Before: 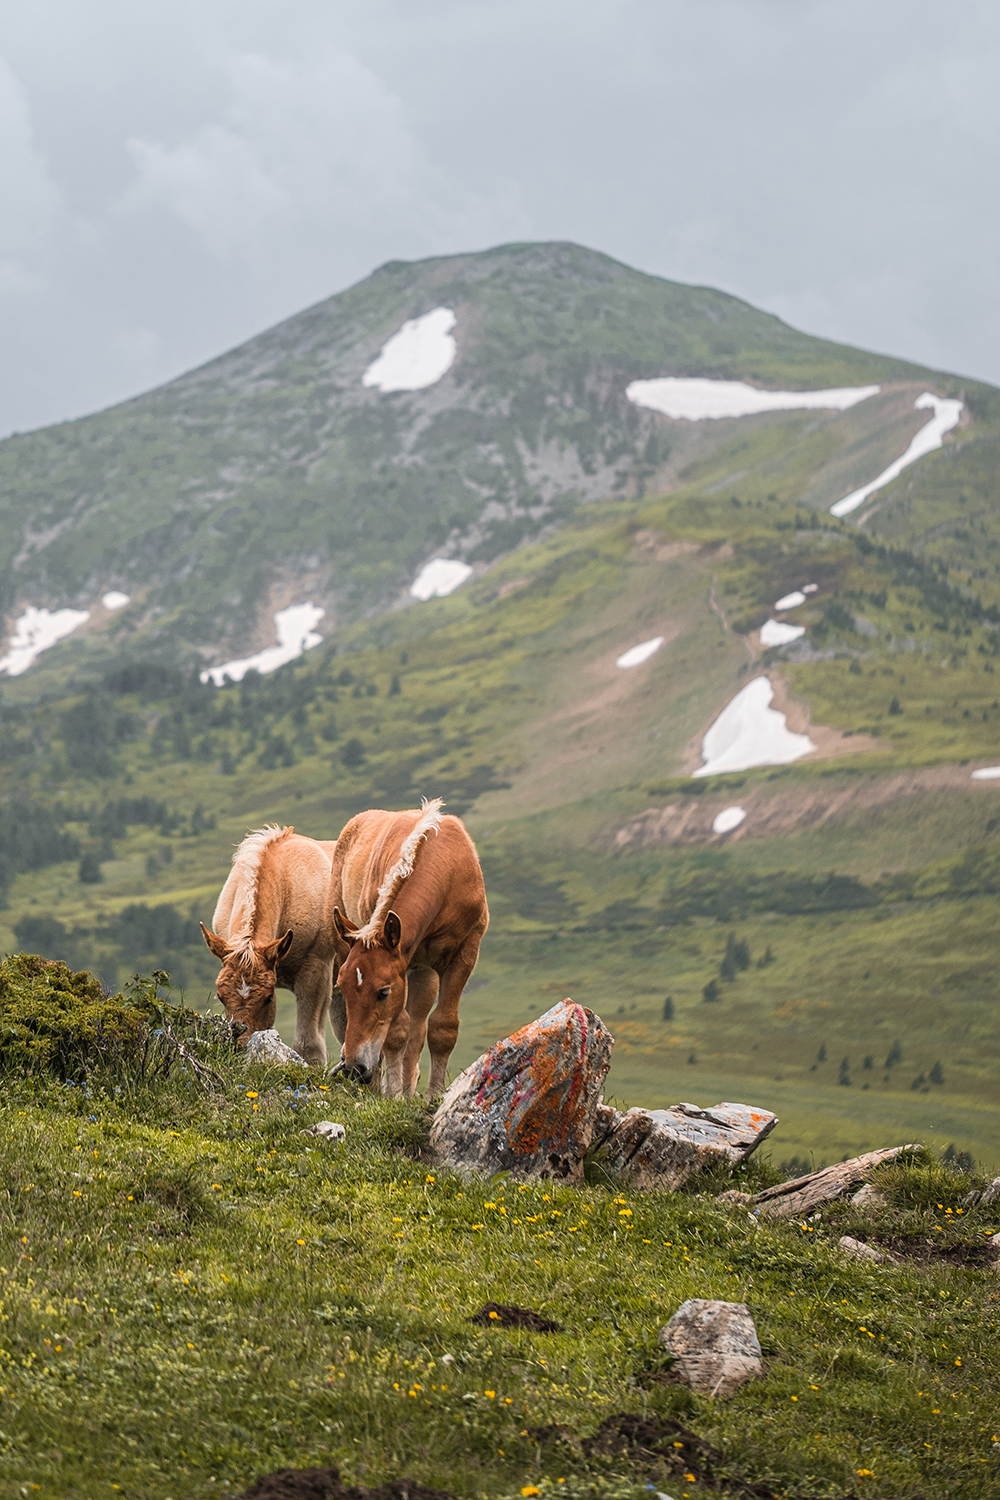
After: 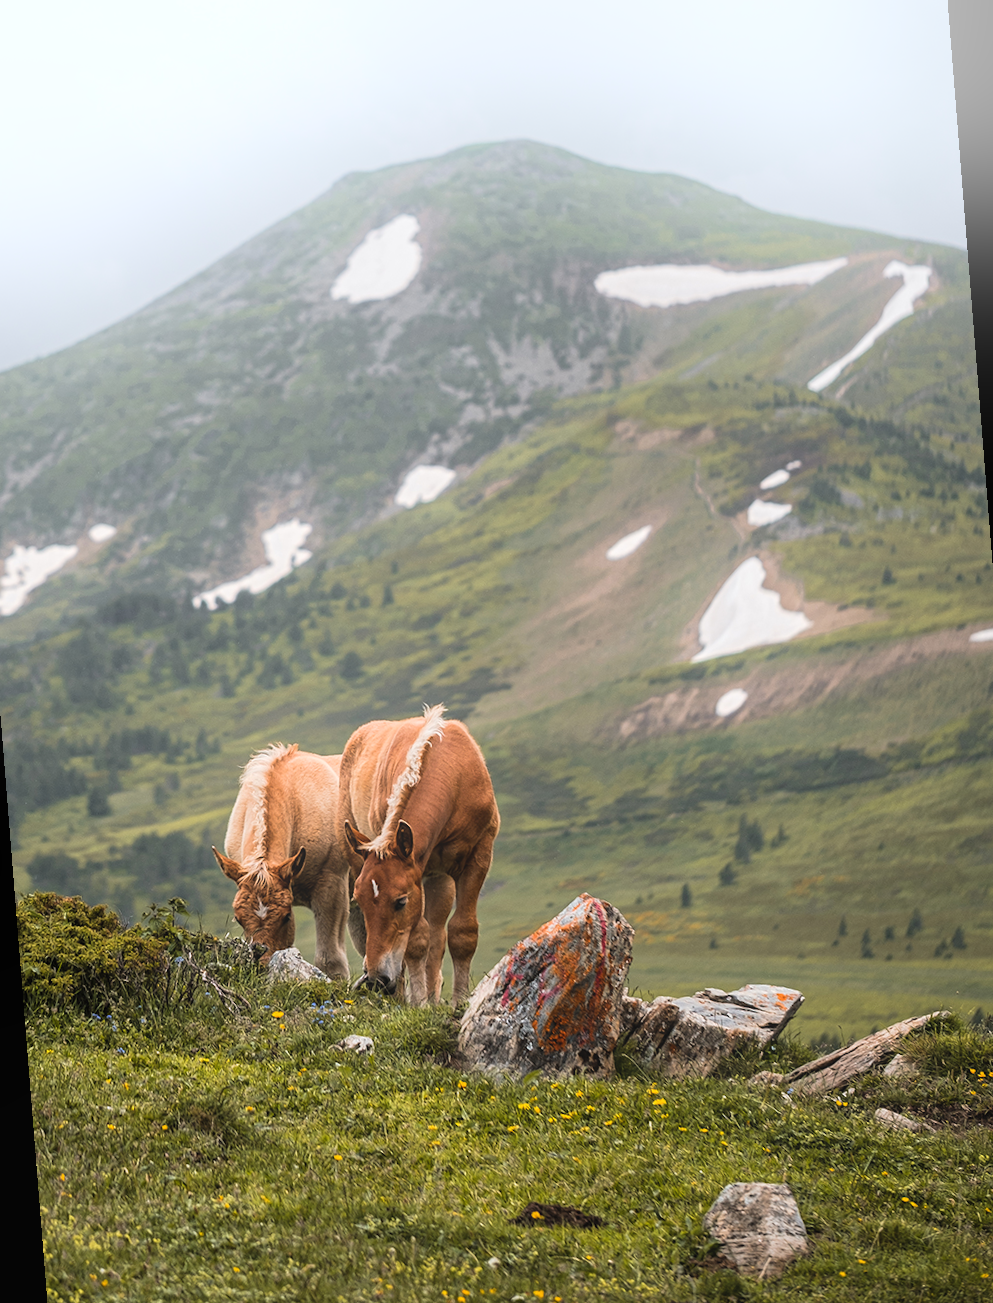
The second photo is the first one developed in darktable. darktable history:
tone curve: curves: ch0 [(0, 0) (0.161, 0.144) (0.501, 0.497) (1, 1)], color space Lab, linked channels, preserve colors none
rotate and perspective: rotation -4.57°, crop left 0.054, crop right 0.944, crop top 0.087, crop bottom 0.914
bloom: on, module defaults
